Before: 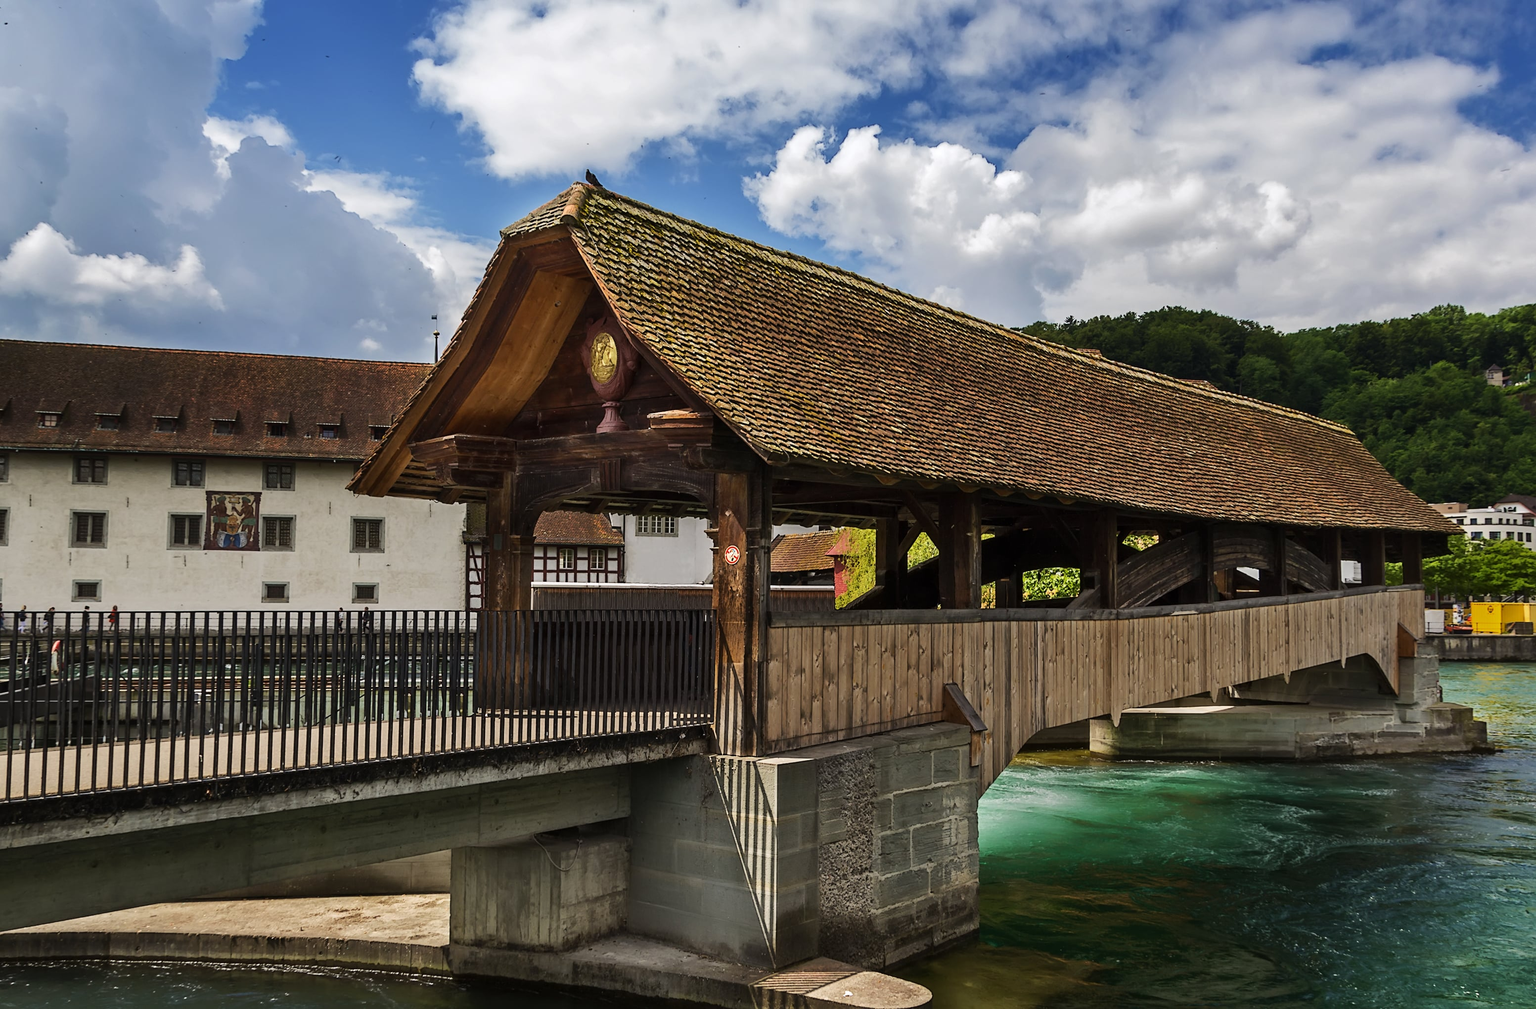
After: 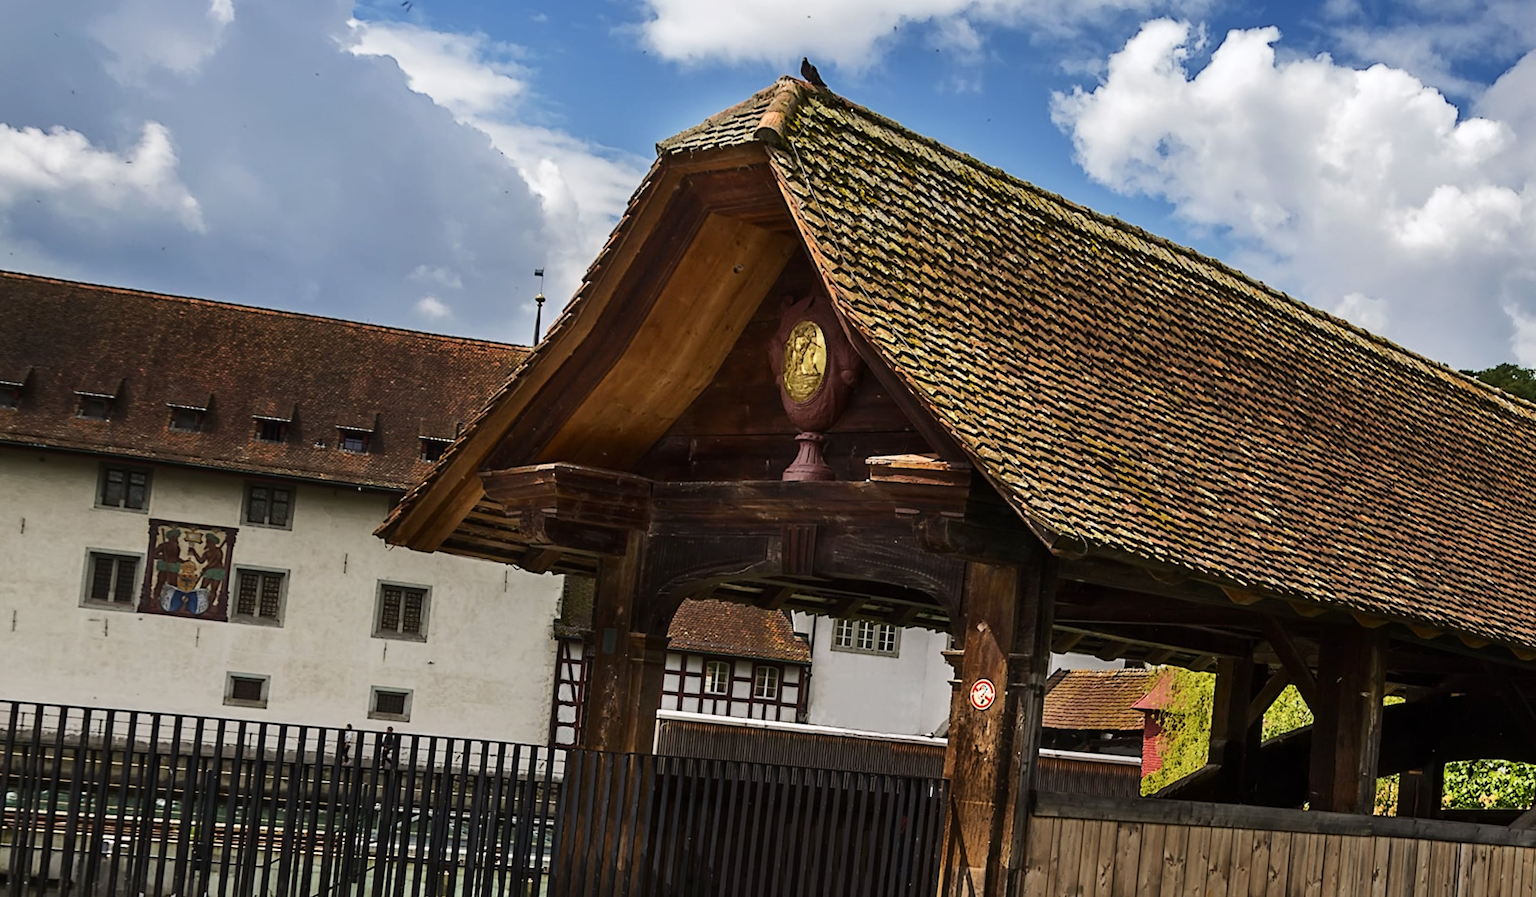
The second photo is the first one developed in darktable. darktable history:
crop and rotate: angle -4.99°, left 2.122%, top 6.945%, right 27.566%, bottom 30.519%
color balance: on, module defaults
shadows and highlights: shadows -30, highlights 30
